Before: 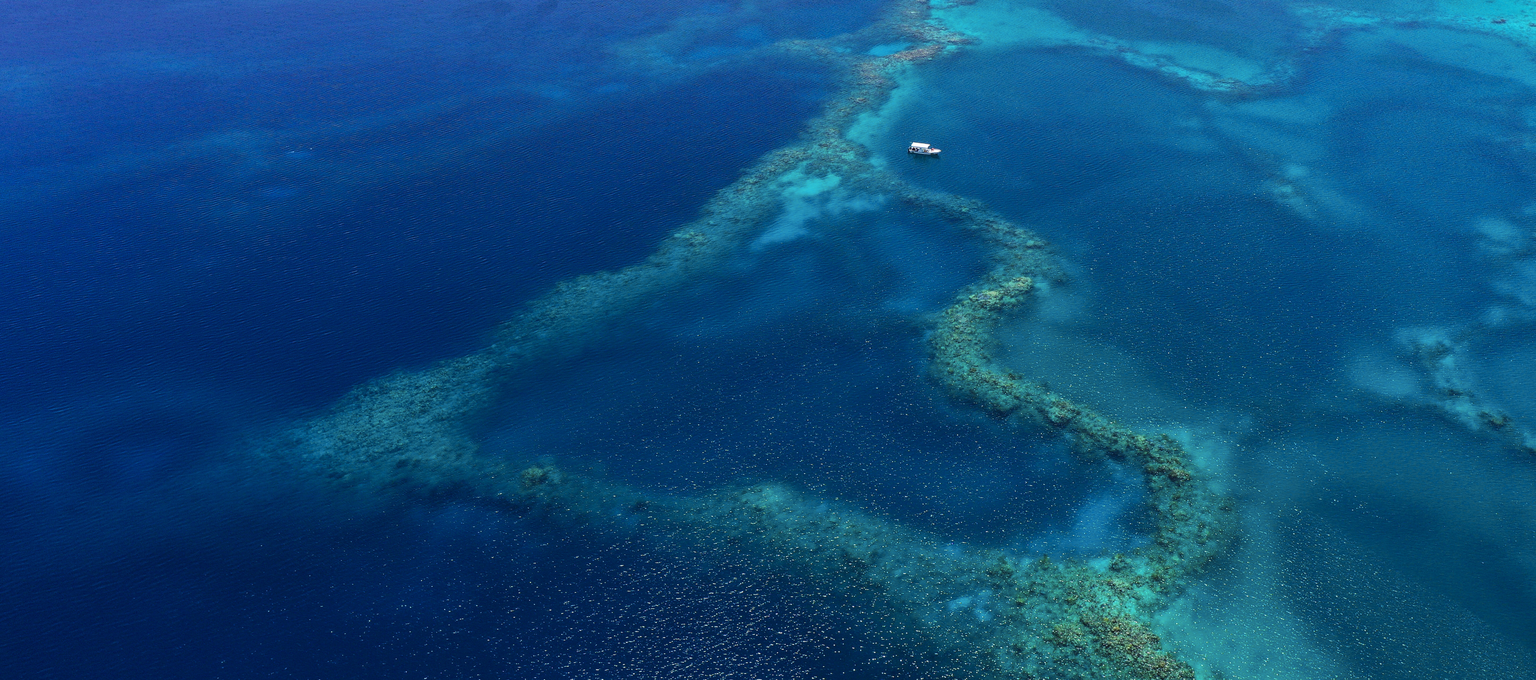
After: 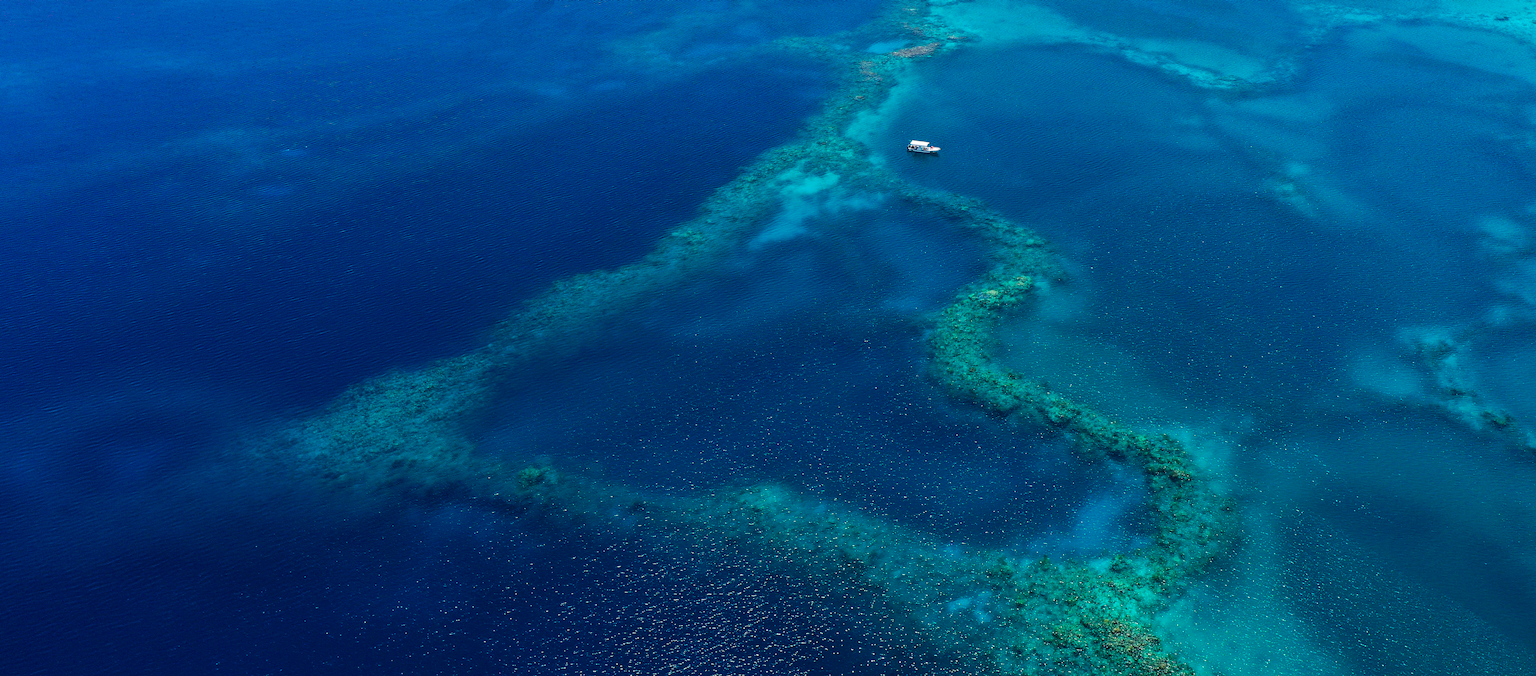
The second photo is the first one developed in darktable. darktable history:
crop: left 0.465%, top 0.488%, right 0.177%, bottom 0.723%
